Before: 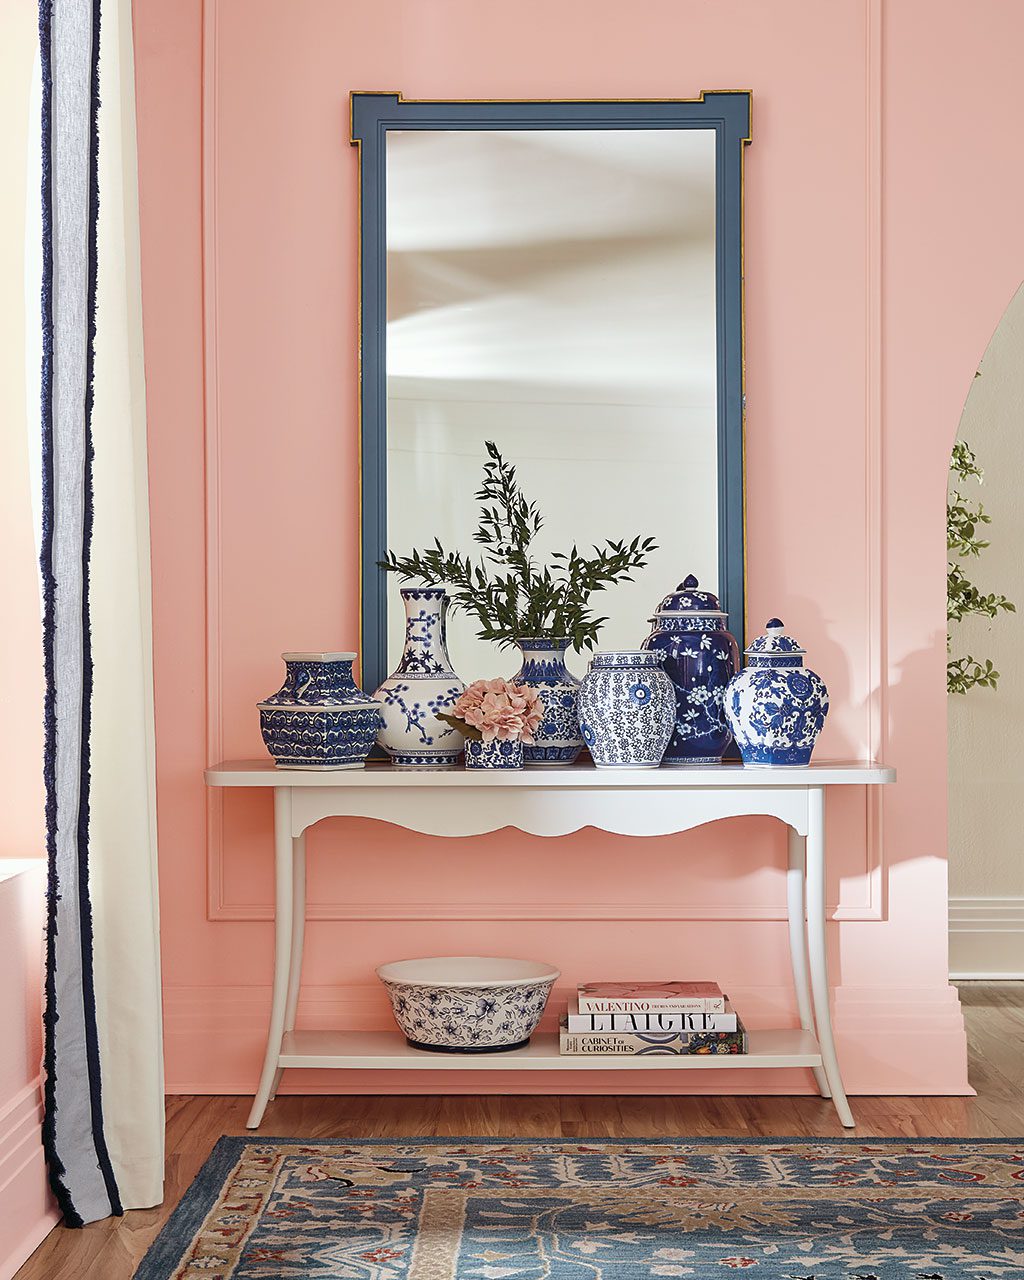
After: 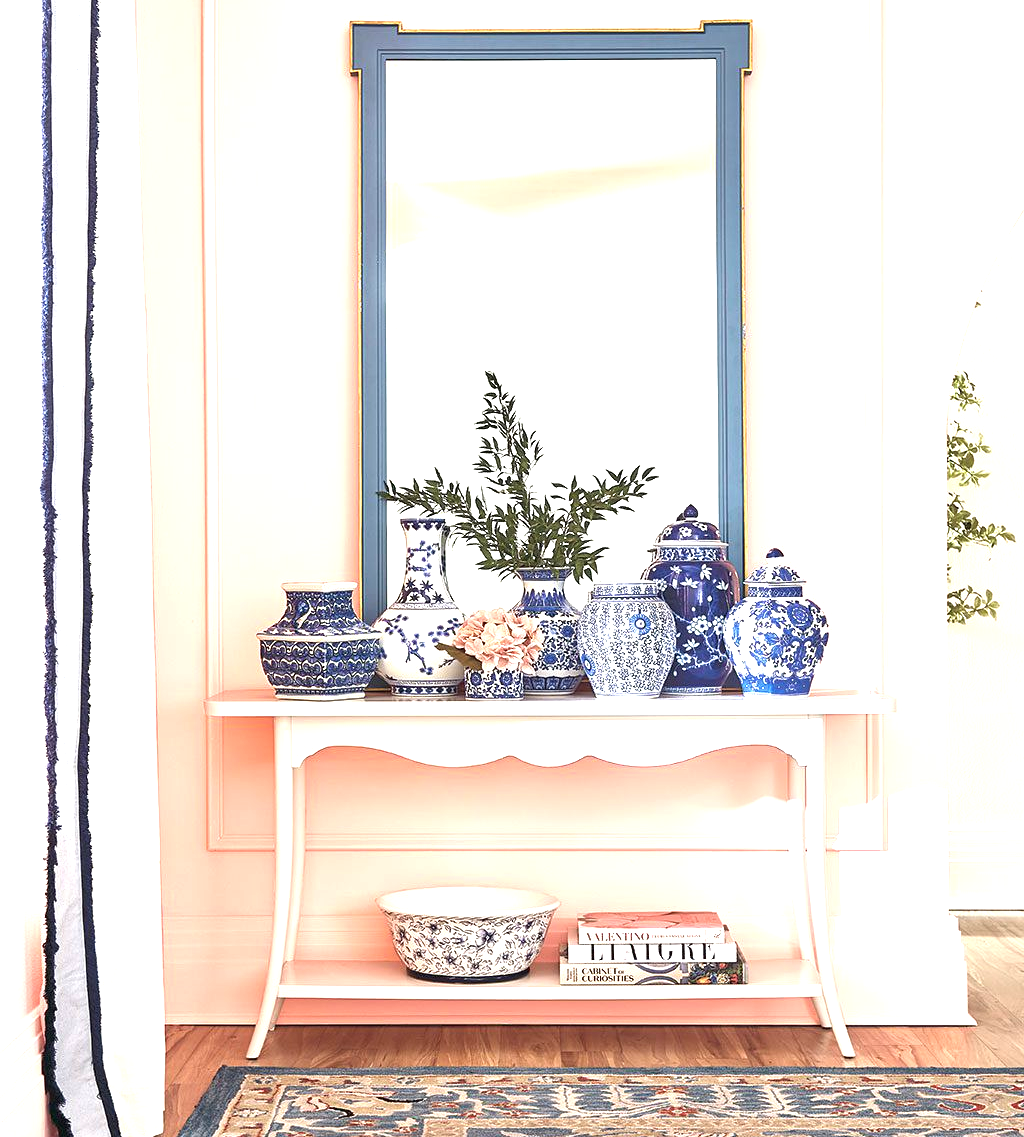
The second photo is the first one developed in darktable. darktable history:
crop and rotate: top 5.522%, bottom 5.596%
exposure: black level correction 0, exposure 1.472 EV, compensate highlight preservation false
color zones: curves: ch0 [(0, 0.5) (0.143, 0.52) (0.286, 0.5) (0.429, 0.5) (0.571, 0.5) (0.714, 0.5) (0.857, 0.5) (1, 0.5)]; ch1 [(0, 0.489) (0.155, 0.45) (0.286, 0.466) (0.429, 0.5) (0.571, 0.5) (0.714, 0.5) (0.857, 0.5) (1, 0.489)]
